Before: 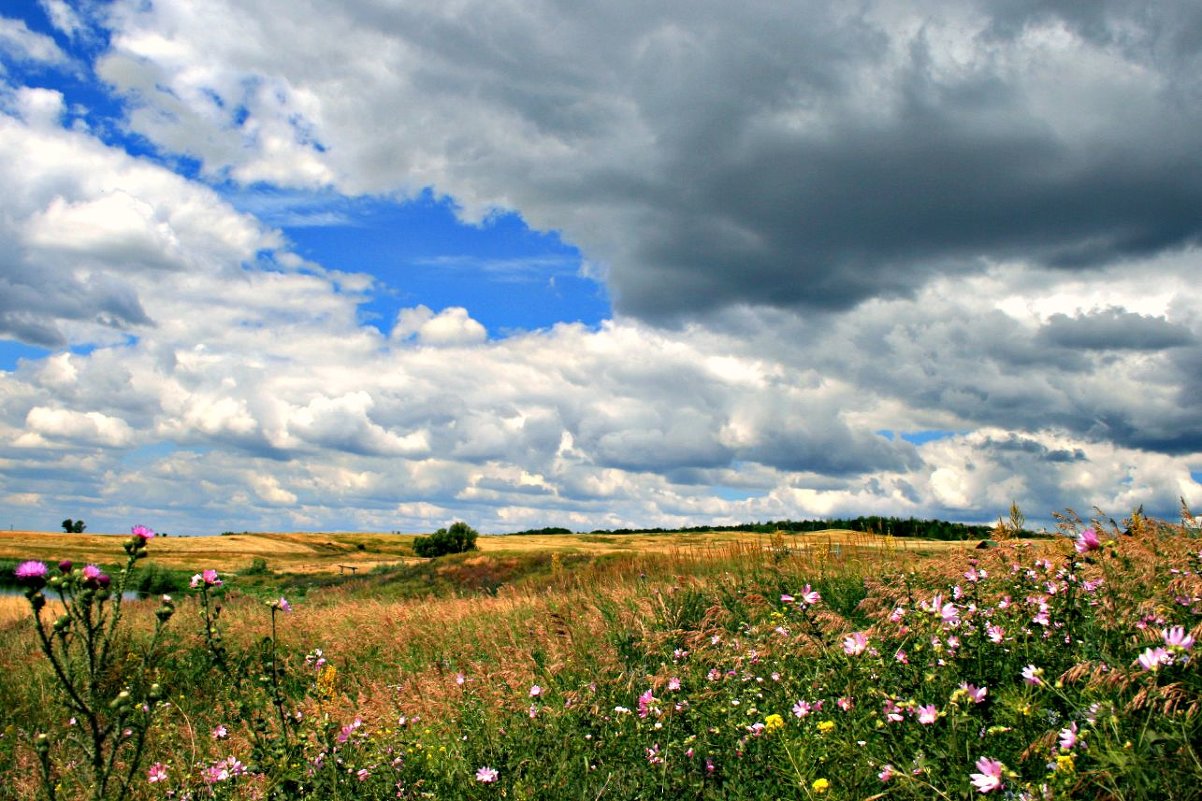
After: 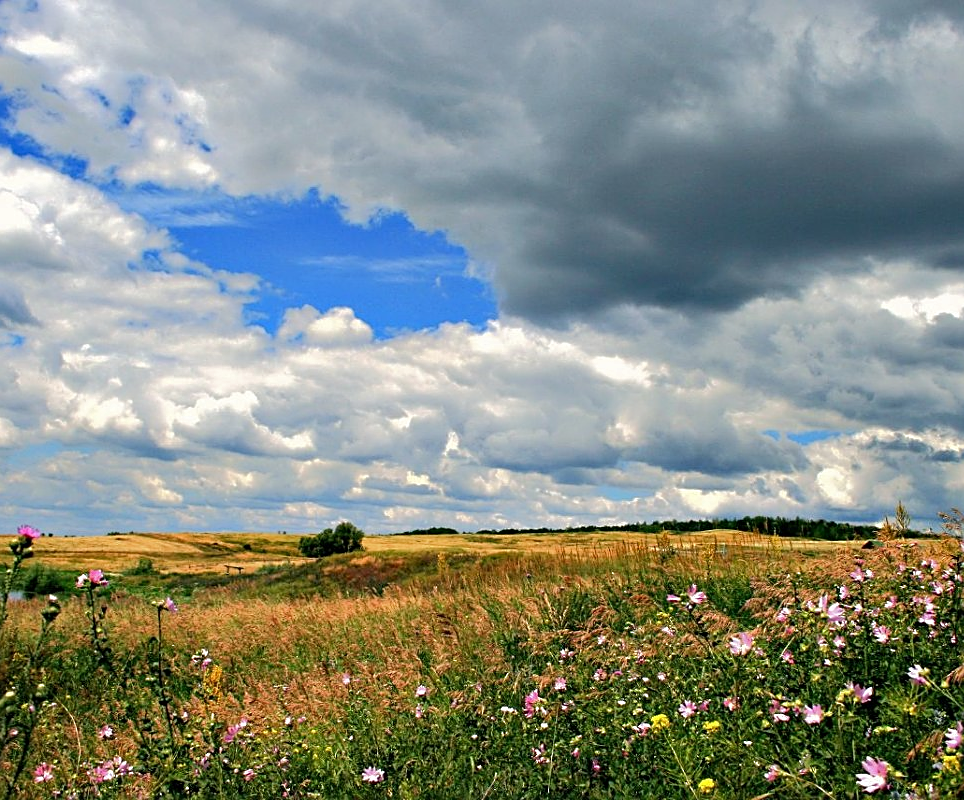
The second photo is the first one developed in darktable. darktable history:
crop and rotate: left 9.565%, right 10.211%
sharpen: on, module defaults
tone curve: curves: ch0 [(0, 0) (0.003, 0.003) (0.011, 0.011) (0.025, 0.025) (0.044, 0.044) (0.069, 0.068) (0.1, 0.098) (0.136, 0.134) (0.177, 0.175) (0.224, 0.221) (0.277, 0.273) (0.335, 0.33) (0.399, 0.393) (0.468, 0.461) (0.543, 0.534) (0.623, 0.614) (0.709, 0.69) (0.801, 0.752) (0.898, 0.835) (1, 1)], color space Lab, linked channels, preserve colors none
